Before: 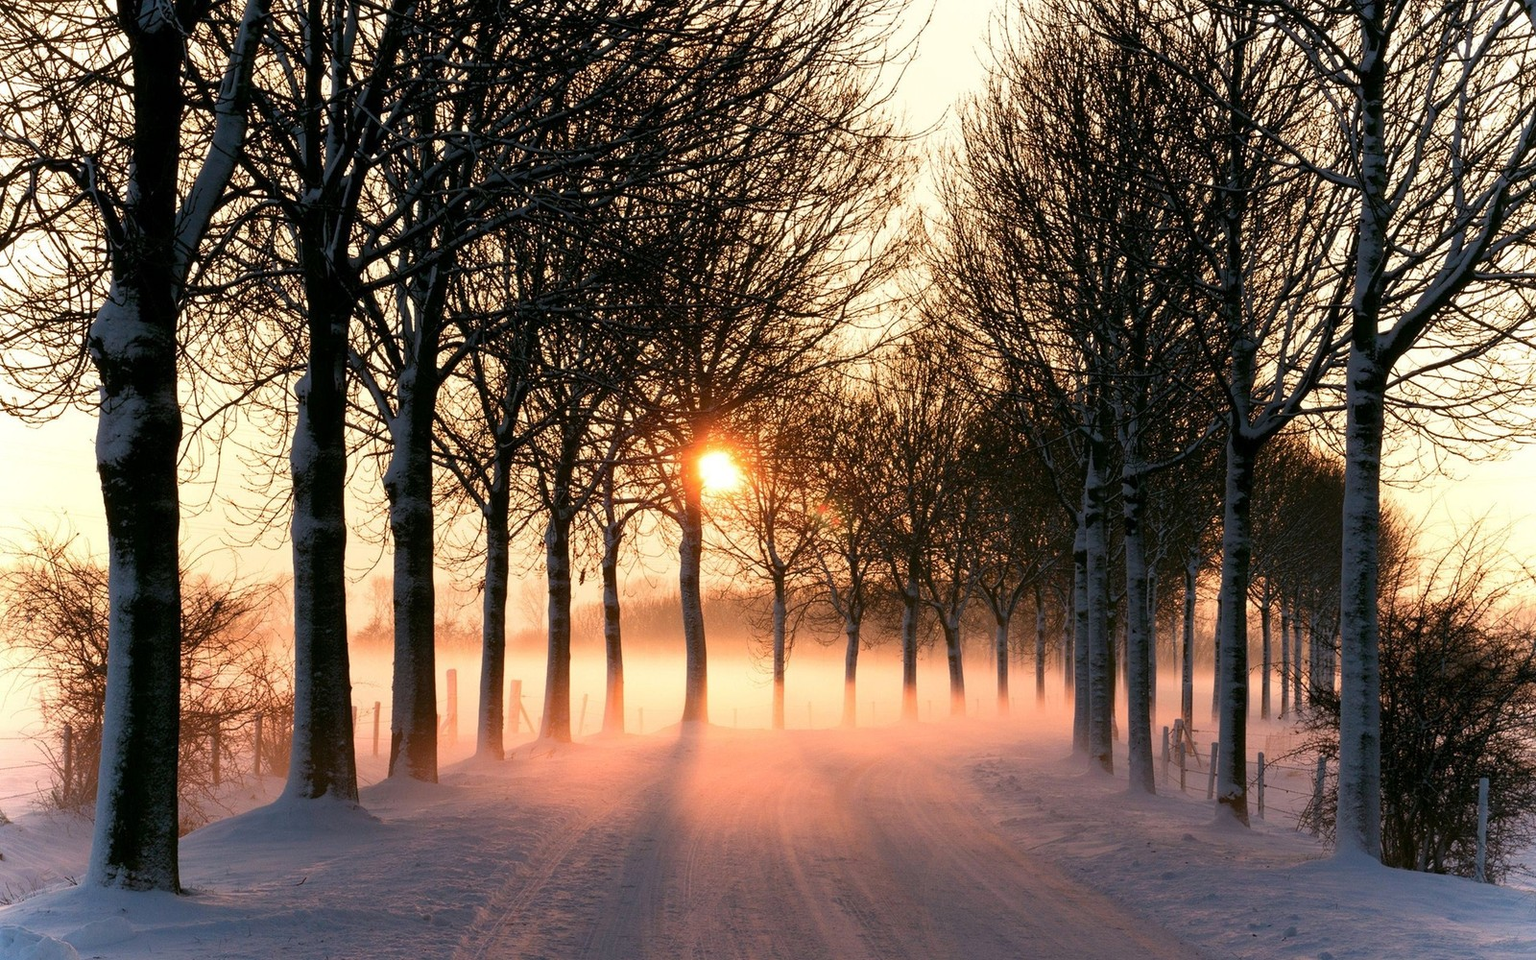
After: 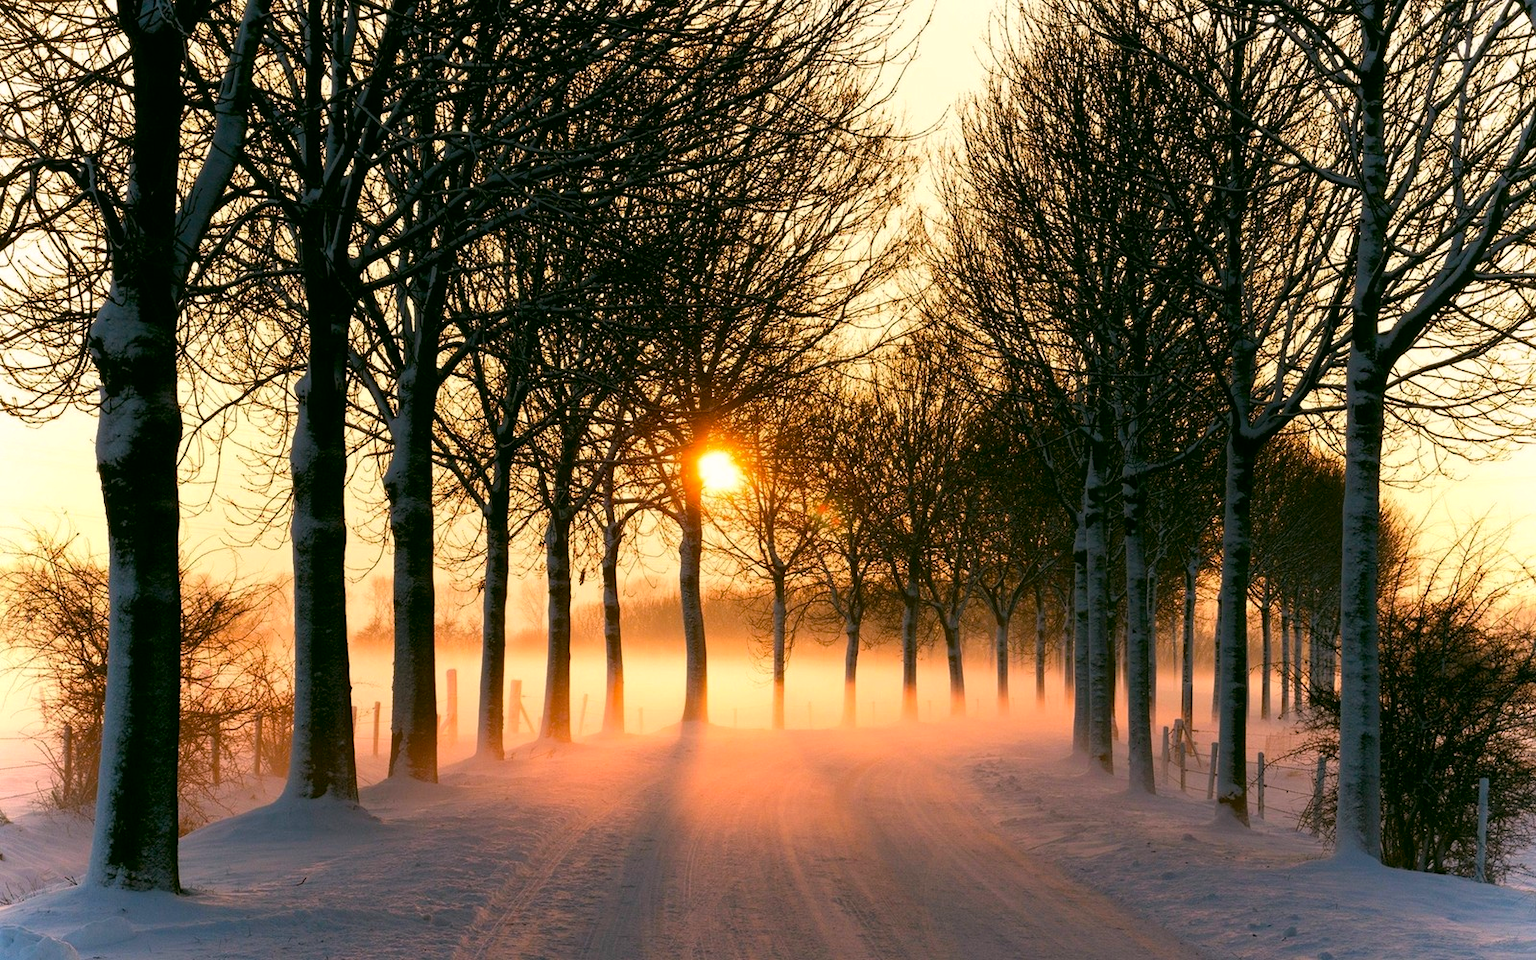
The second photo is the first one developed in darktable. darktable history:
color balance rgb: shadows lift › chroma 2.044%, shadows lift › hue 50.17°, power › luminance -3.687%, power › hue 142.79°, linear chroma grading › global chroma 15.214%, perceptual saturation grading › global saturation 0.994%, perceptual brilliance grading › global brilliance 2.764%, perceptual brilliance grading › highlights -2.291%, perceptual brilliance grading › shadows 3.481%, global vibrance 20%
color correction: highlights a* 4.17, highlights b* 4.92, shadows a* -7.65, shadows b* 4.93
